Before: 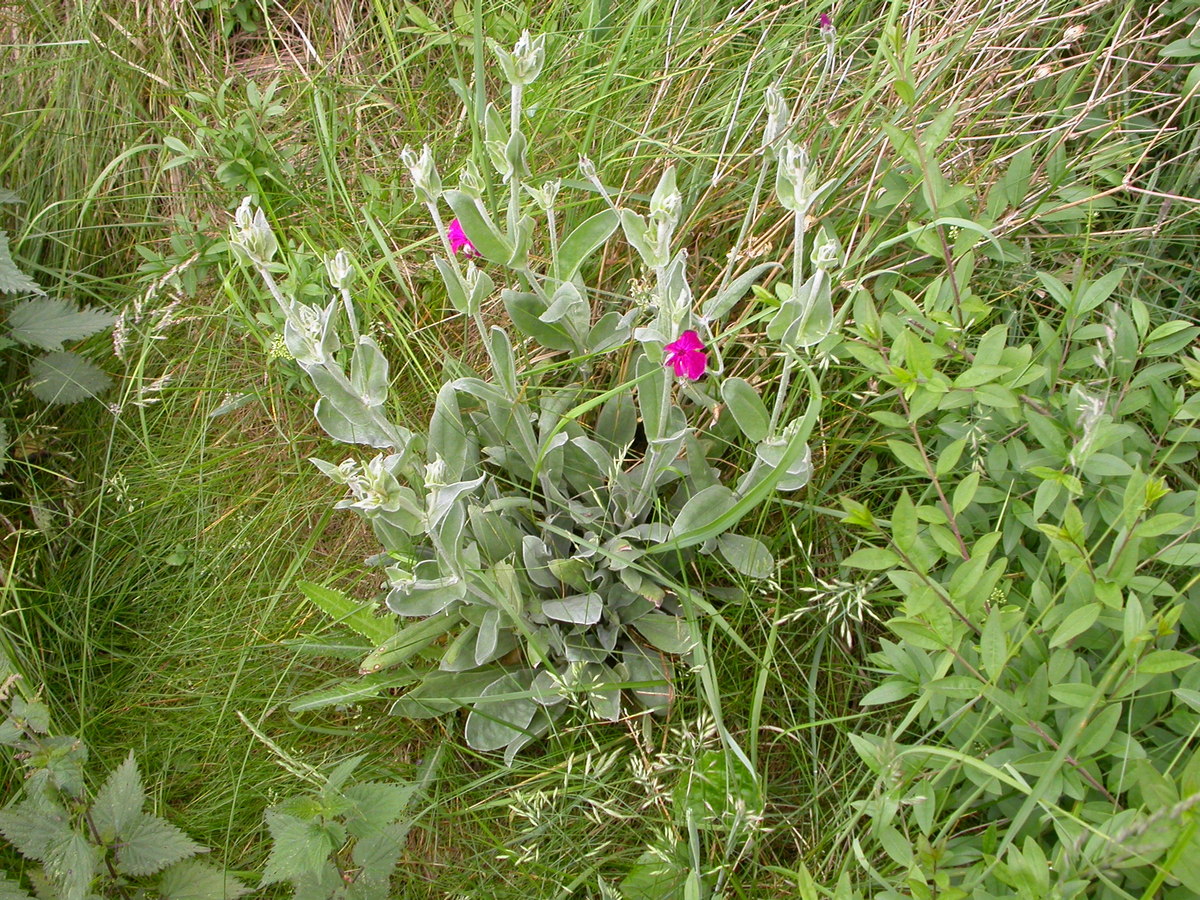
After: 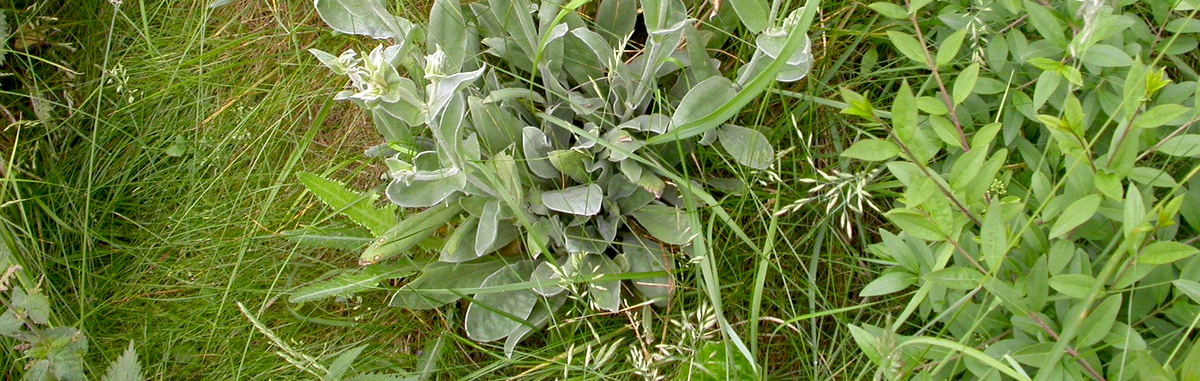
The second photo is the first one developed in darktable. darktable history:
crop: top 45.473%, bottom 12.156%
exposure: black level correction 0.007, exposure 0.157 EV, compensate highlight preservation false
